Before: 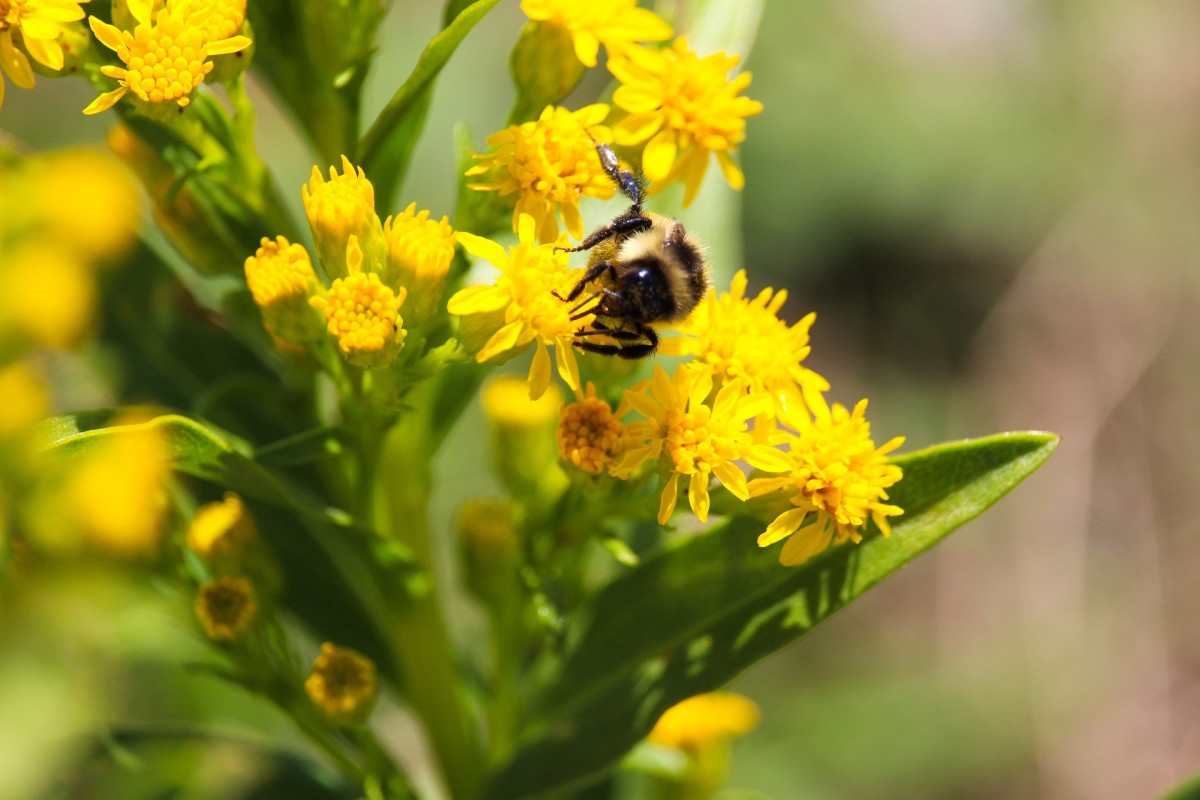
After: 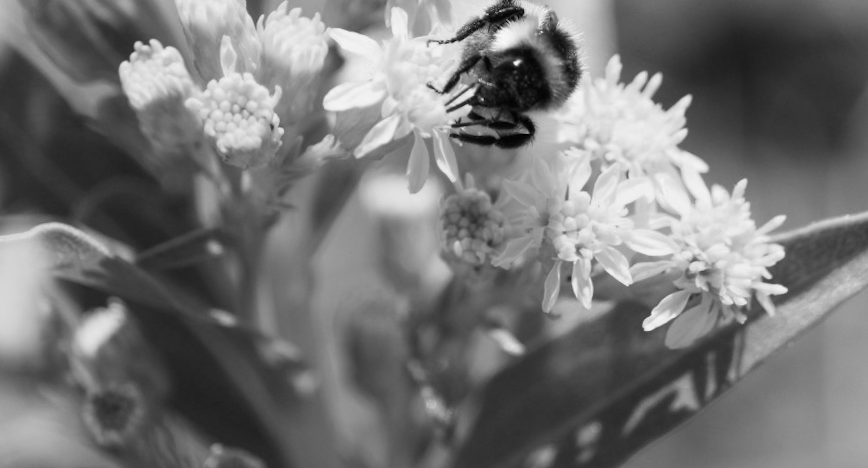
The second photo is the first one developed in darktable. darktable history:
crop: left 11.123%, top 27.61%, right 18.3%, bottom 17.034%
rotate and perspective: rotation -2.29°, automatic cropping off
monochrome: a -6.99, b 35.61, size 1.4
